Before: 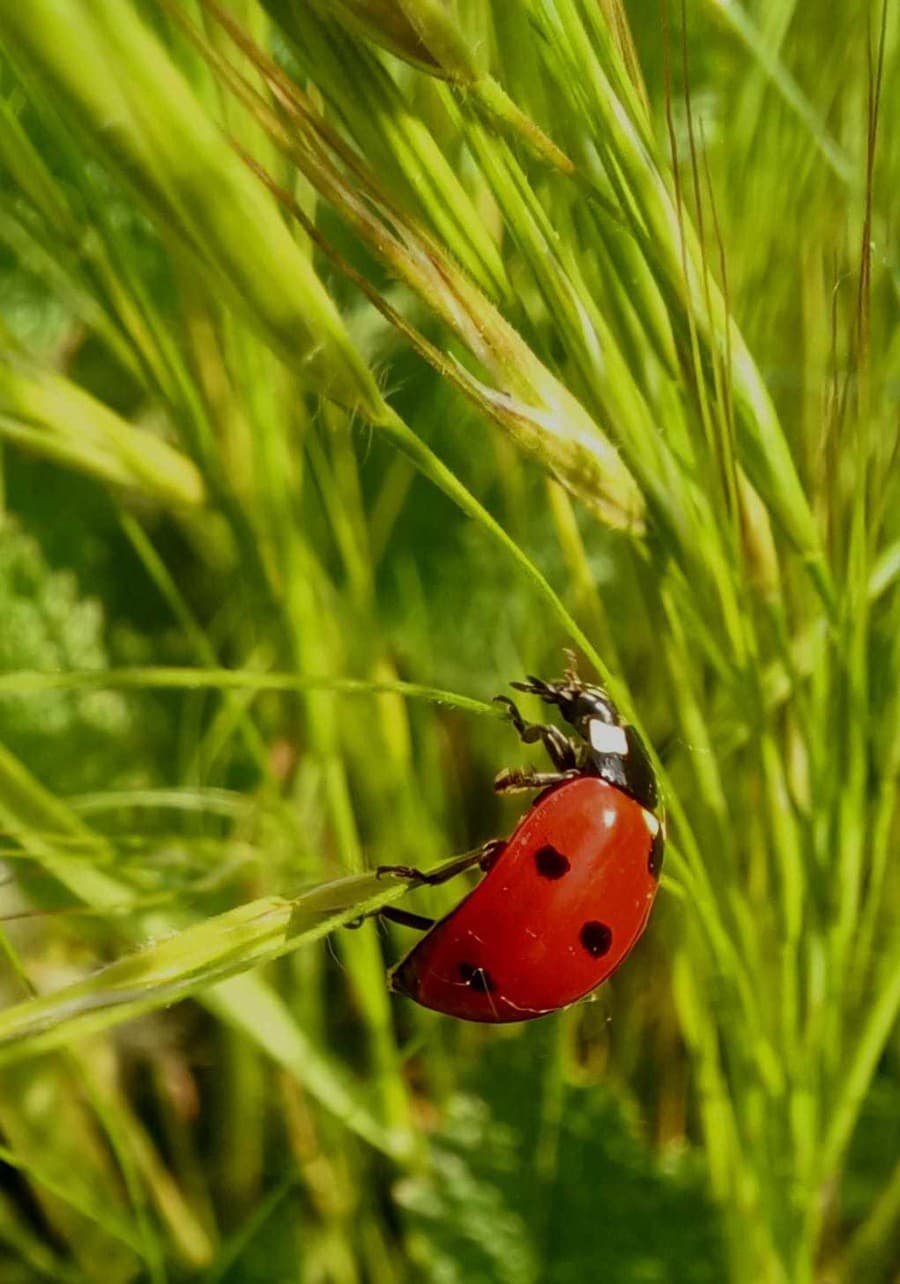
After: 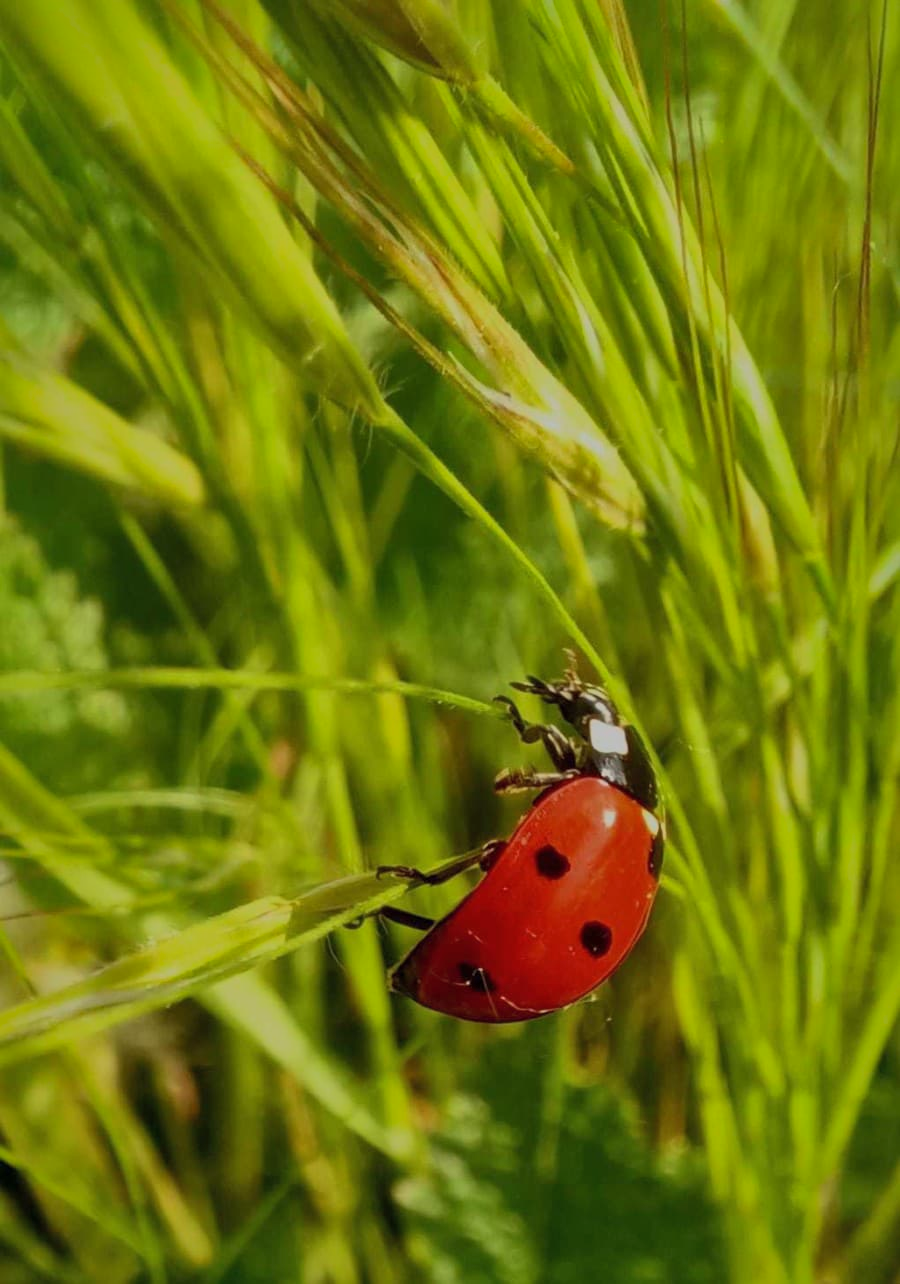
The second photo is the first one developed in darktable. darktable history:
shadows and highlights: shadows 38.19, highlights -74.16
